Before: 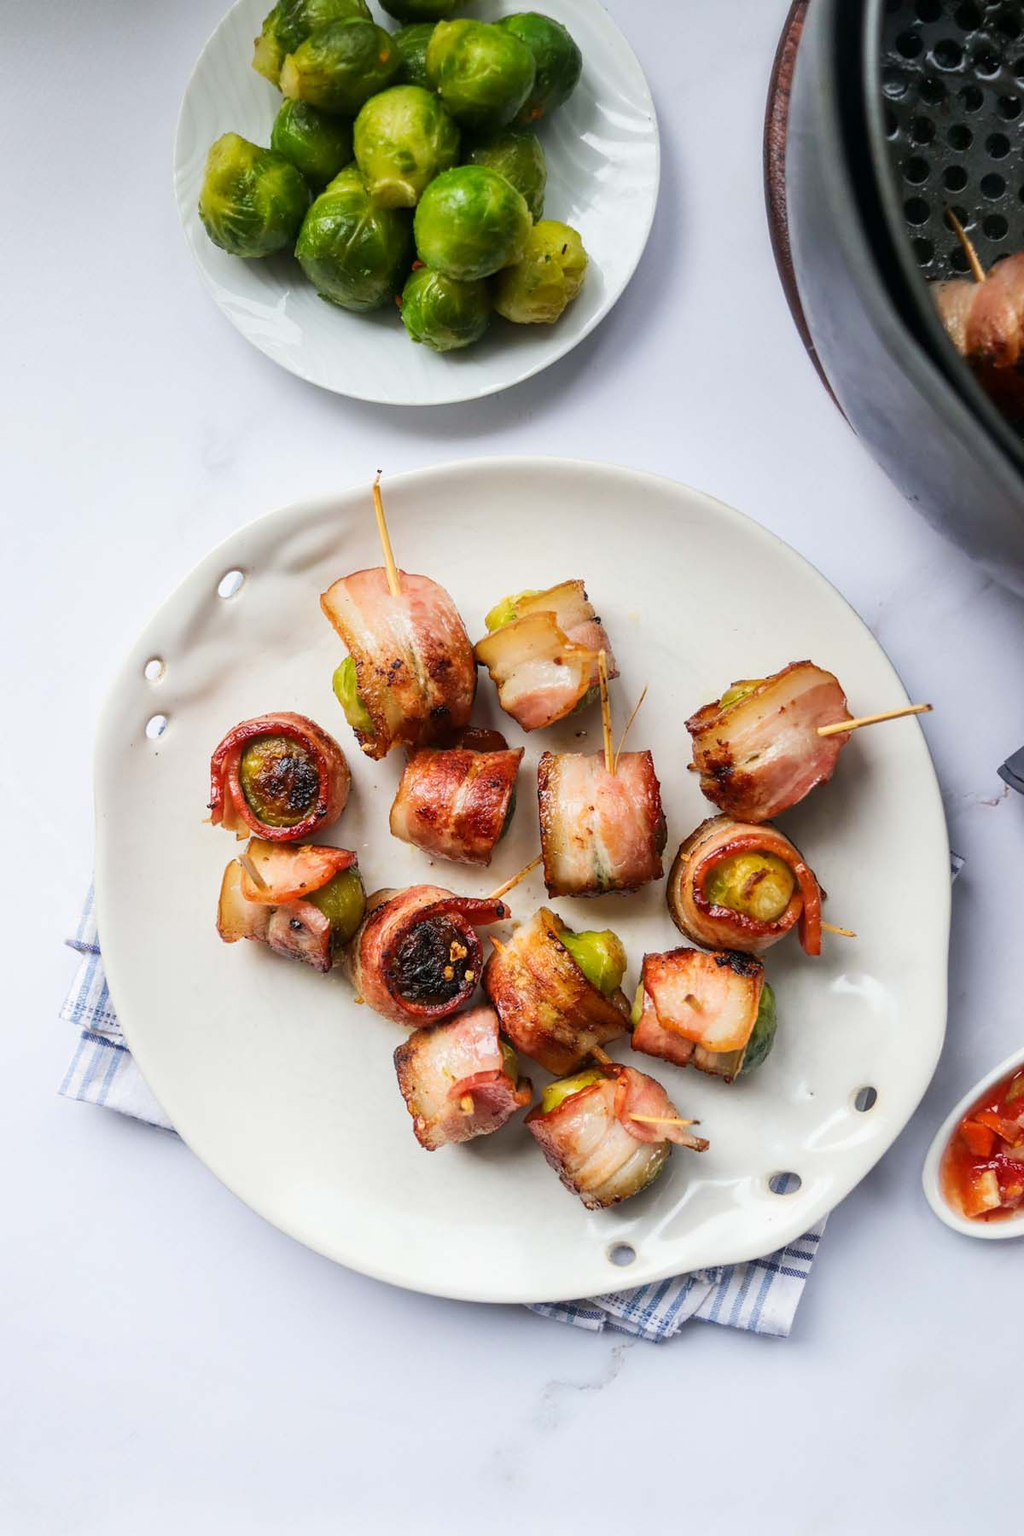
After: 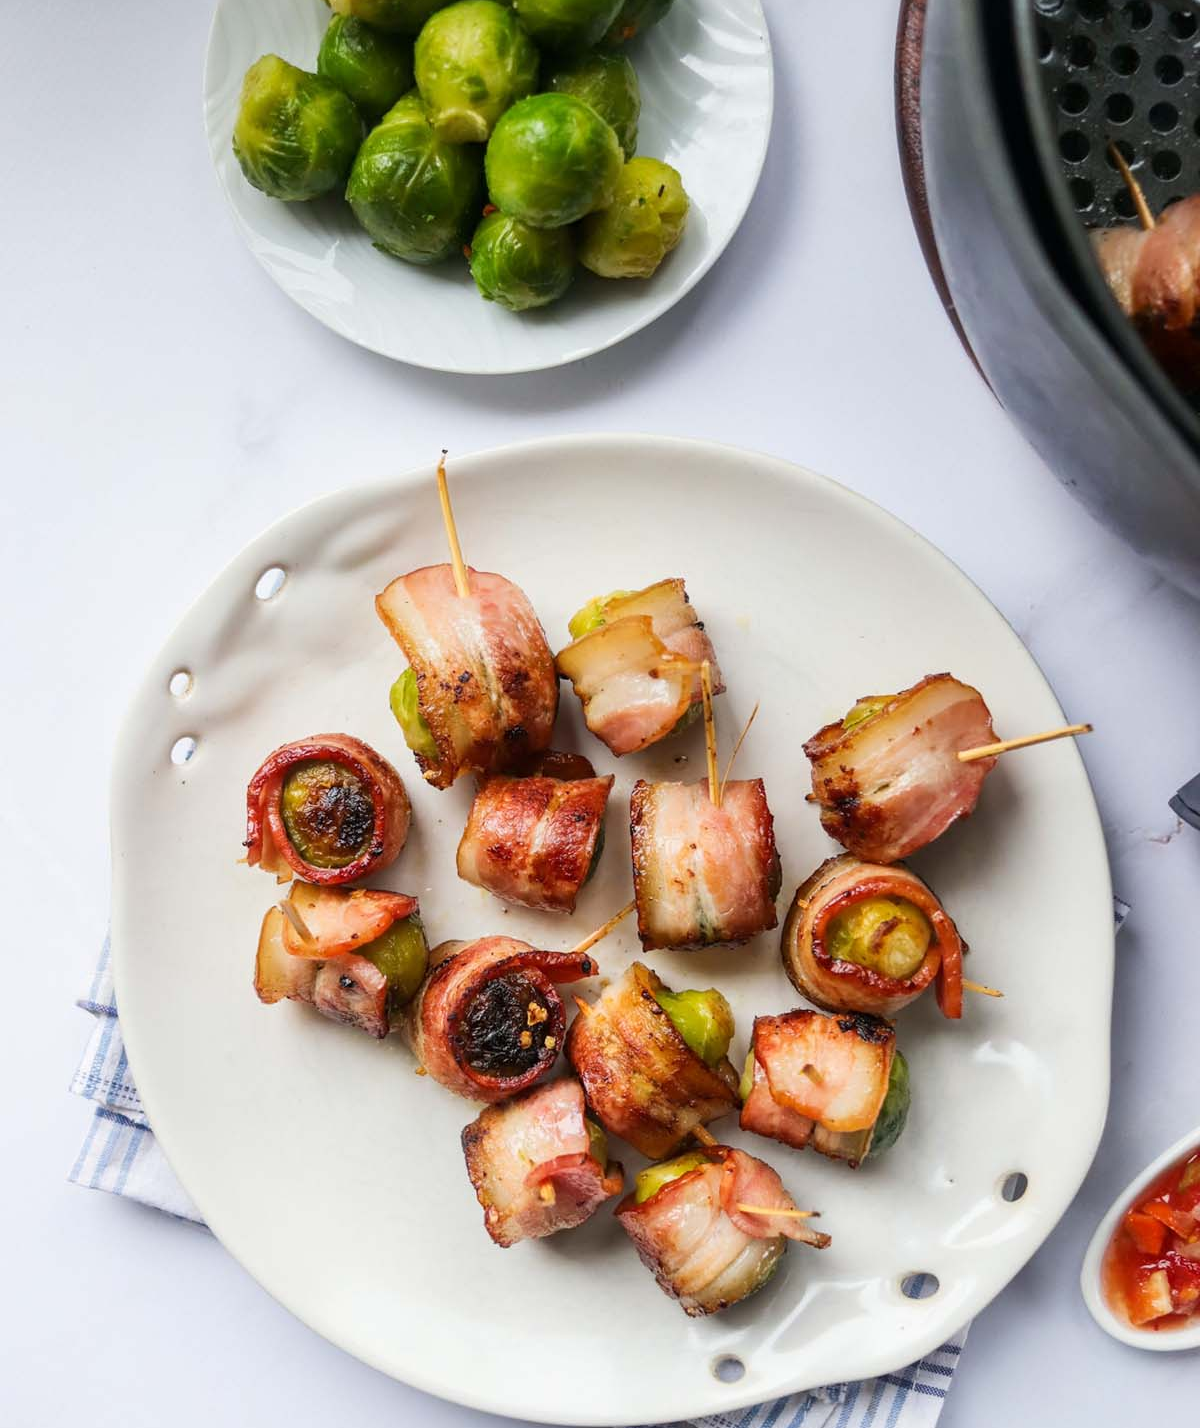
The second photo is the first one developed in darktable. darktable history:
crop and rotate: top 5.666%, bottom 14.964%
